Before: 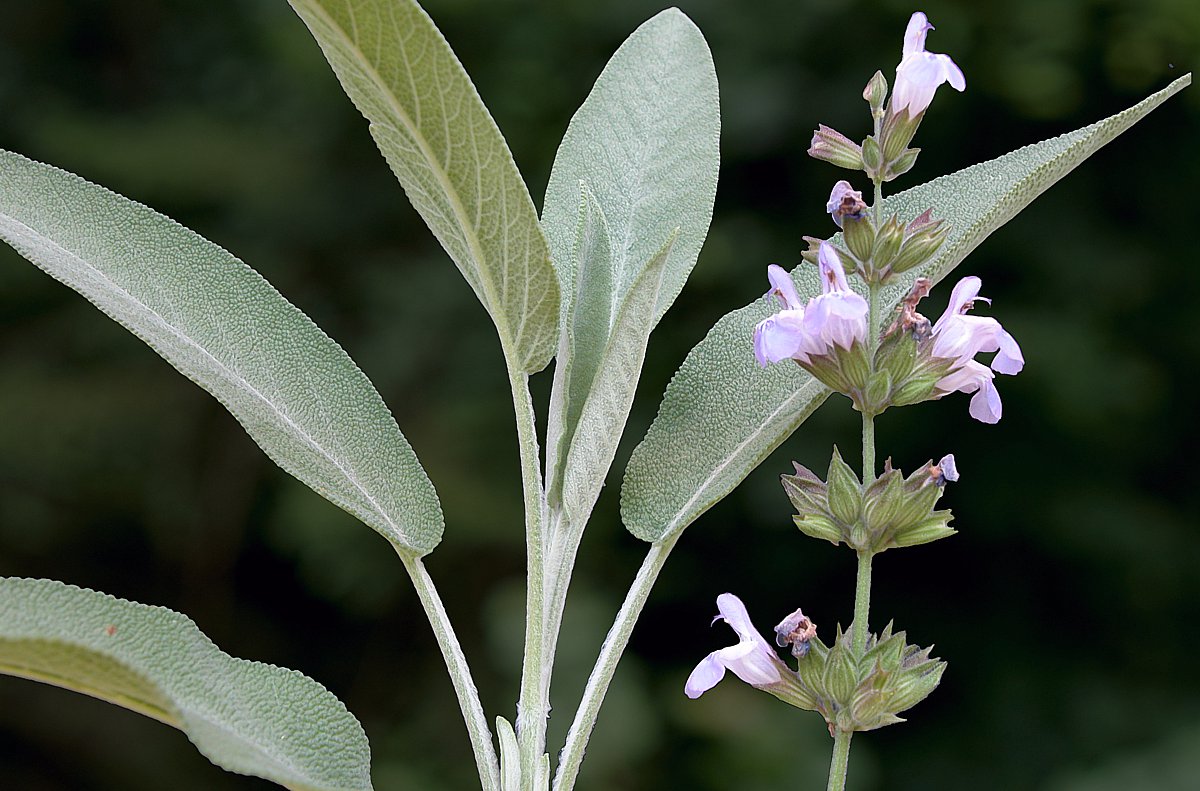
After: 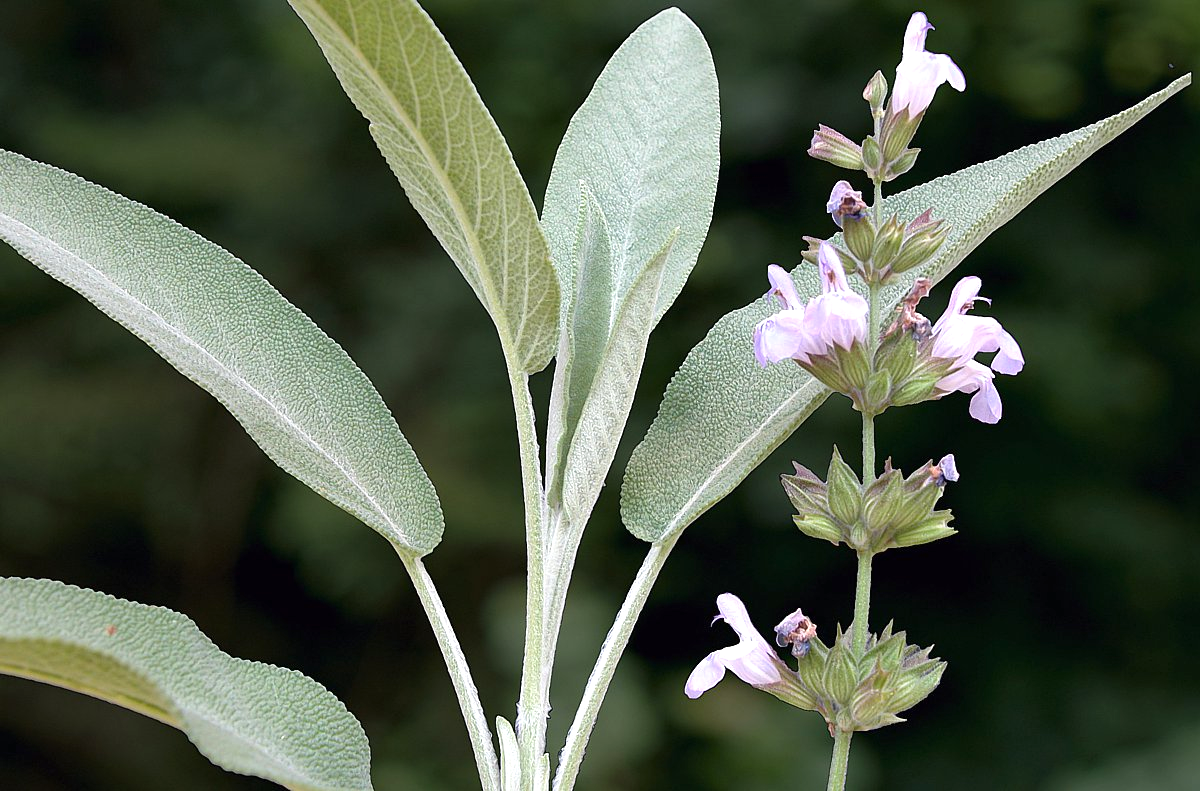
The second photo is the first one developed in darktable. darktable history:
exposure: black level correction 0, exposure 0.4 EV, compensate exposure bias true, compensate highlight preservation false
tone equalizer: on, module defaults
